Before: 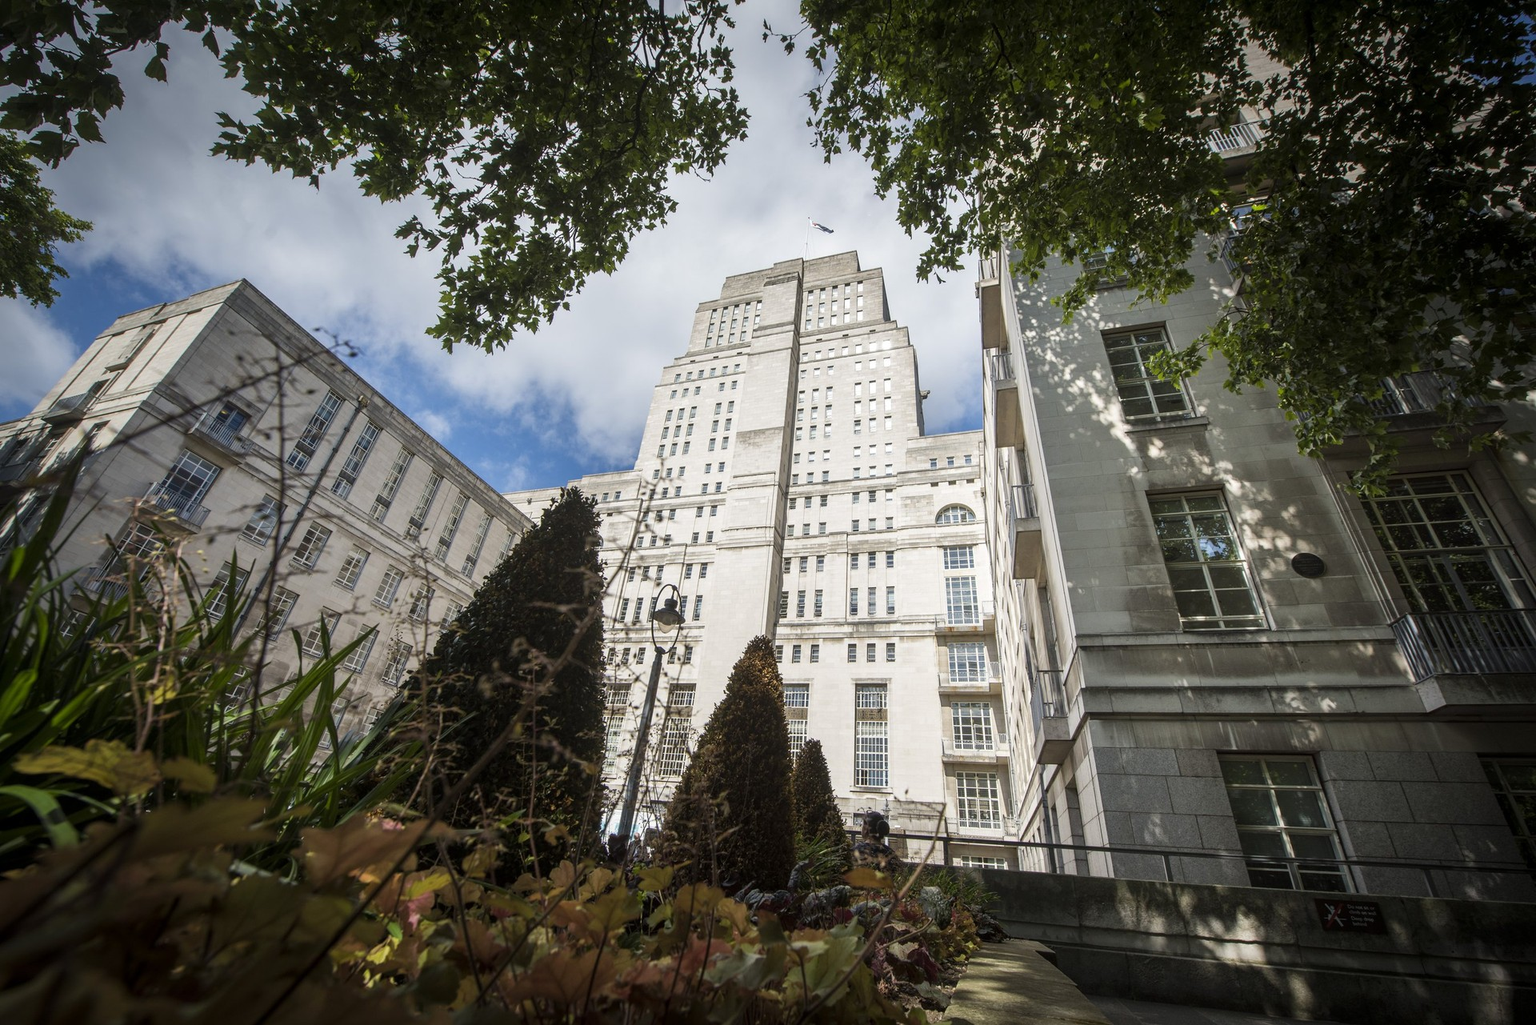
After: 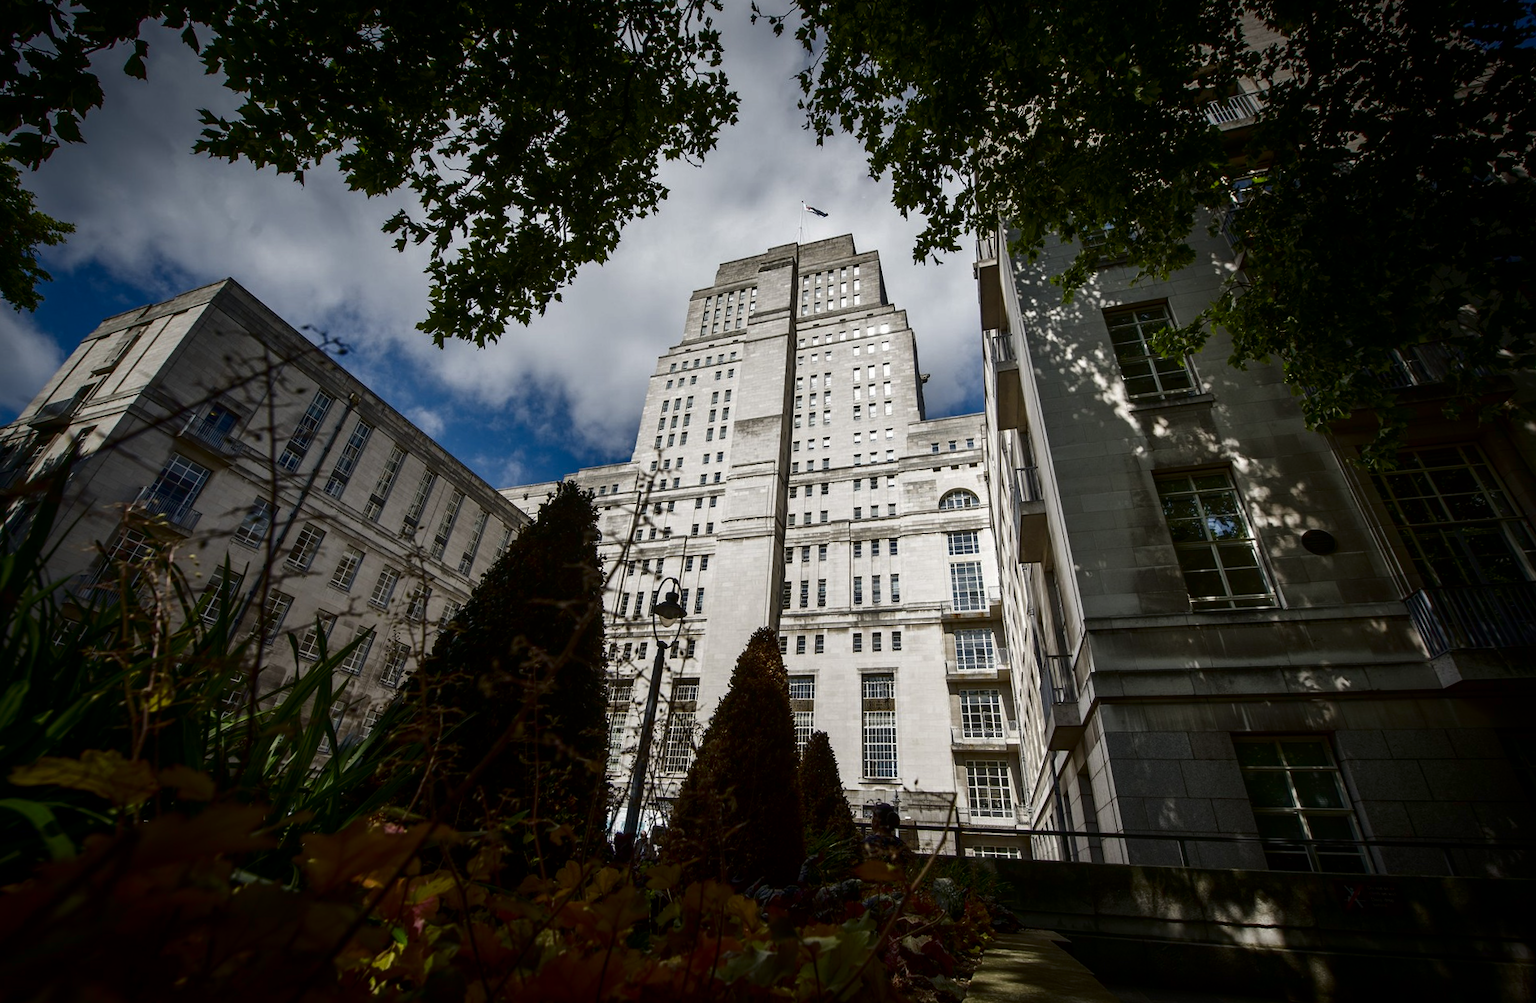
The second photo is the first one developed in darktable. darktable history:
contrast brightness saturation: brightness -0.52
rotate and perspective: rotation -1.42°, crop left 0.016, crop right 0.984, crop top 0.035, crop bottom 0.965
